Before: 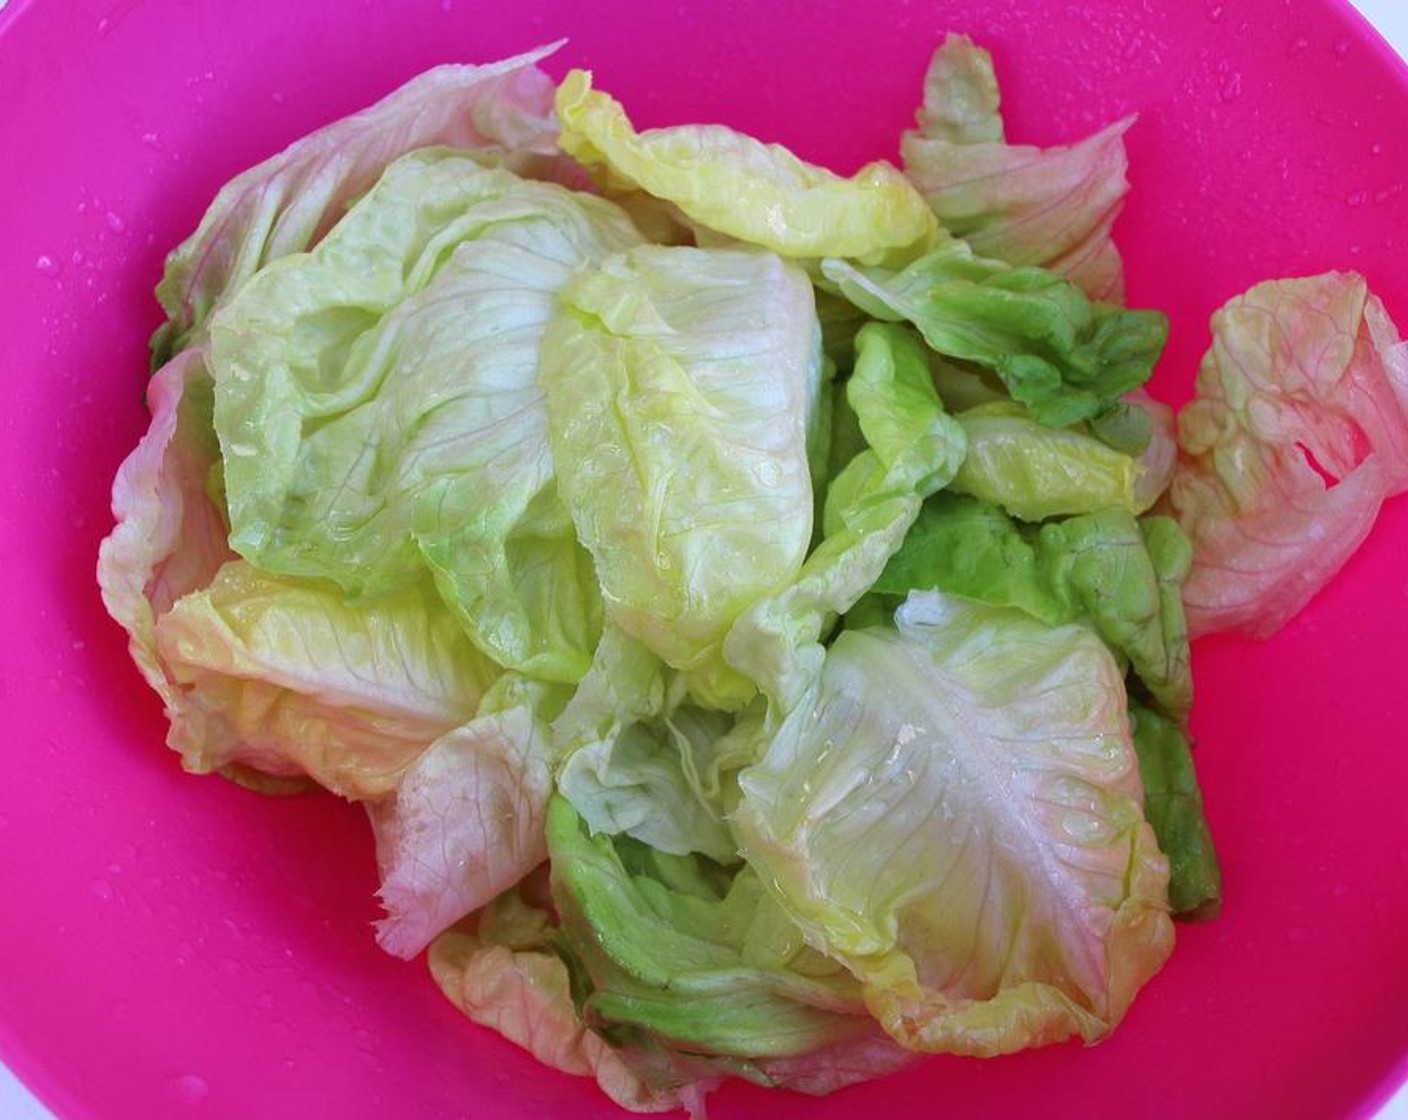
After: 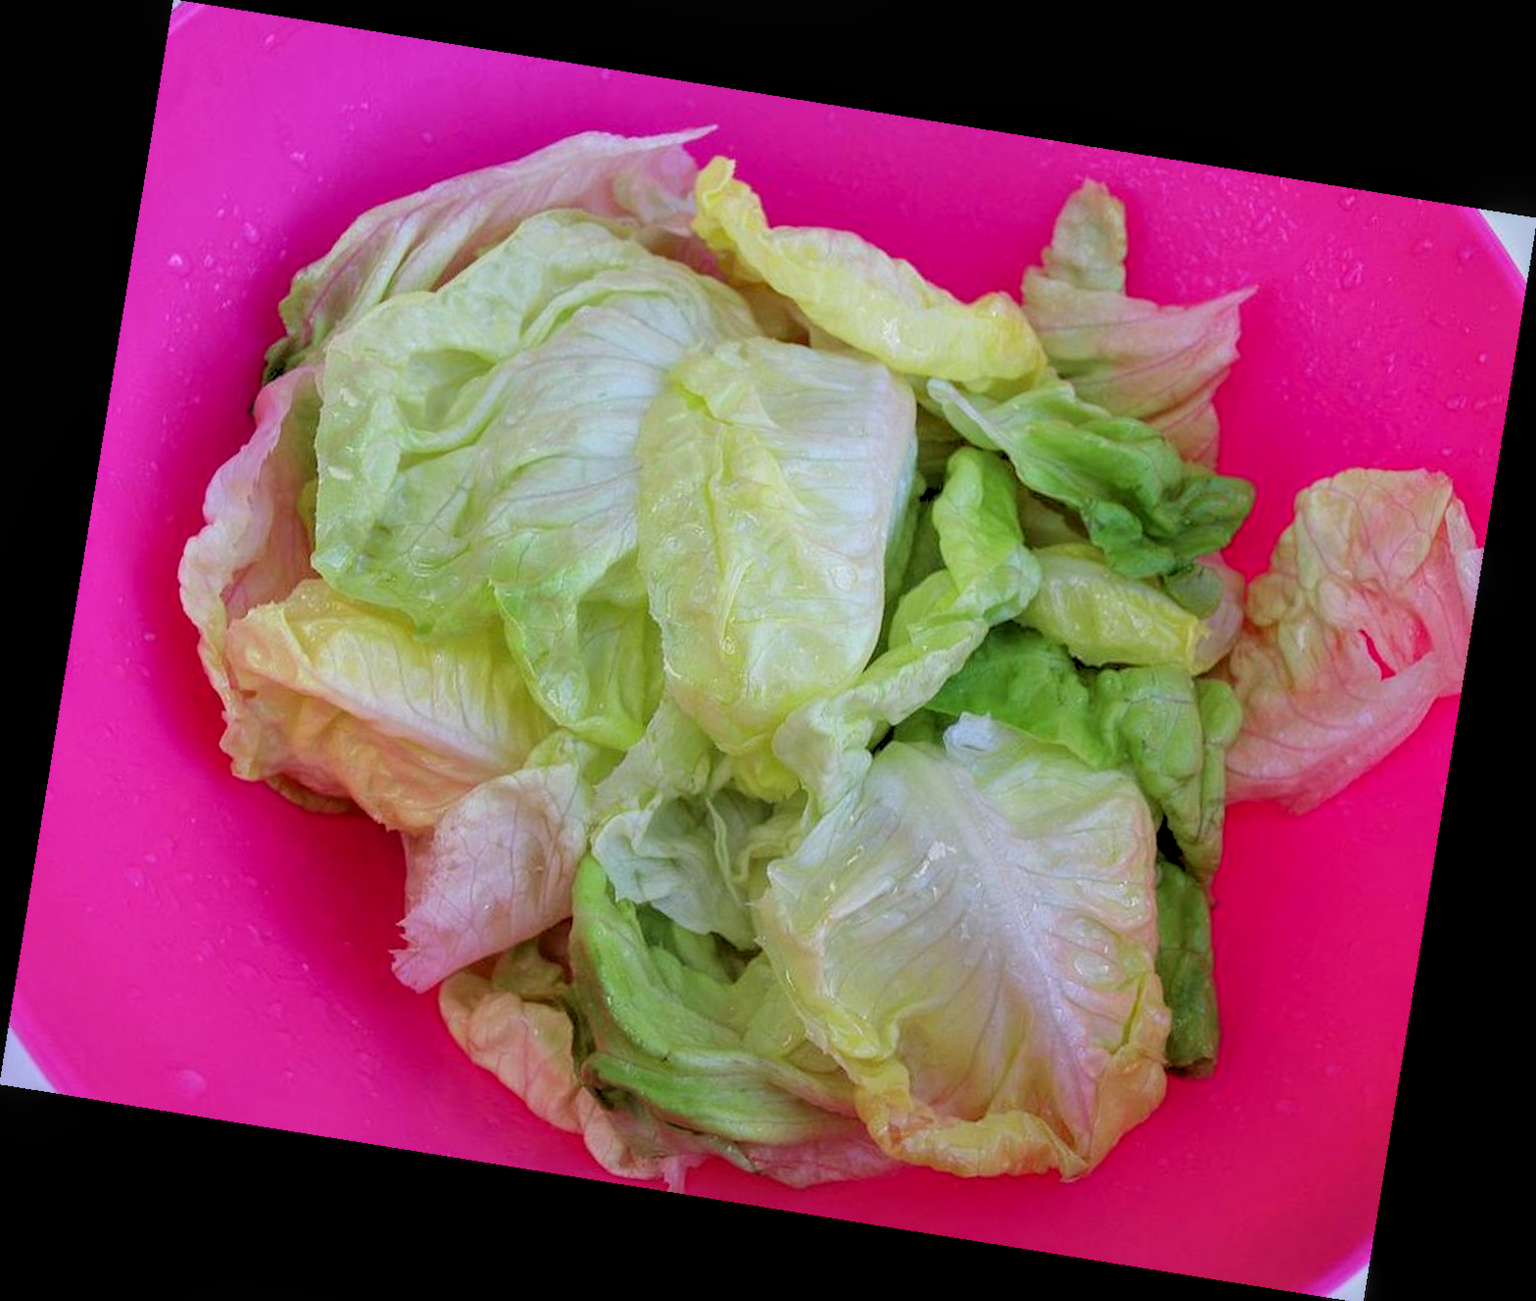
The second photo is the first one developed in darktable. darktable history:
rotate and perspective: rotation 9.12°, automatic cropping off
rgb levels: preserve colors sum RGB, levels [[0.038, 0.433, 0.934], [0, 0.5, 1], [0, 0.5, 1]]
local contrast: on, module defaults
